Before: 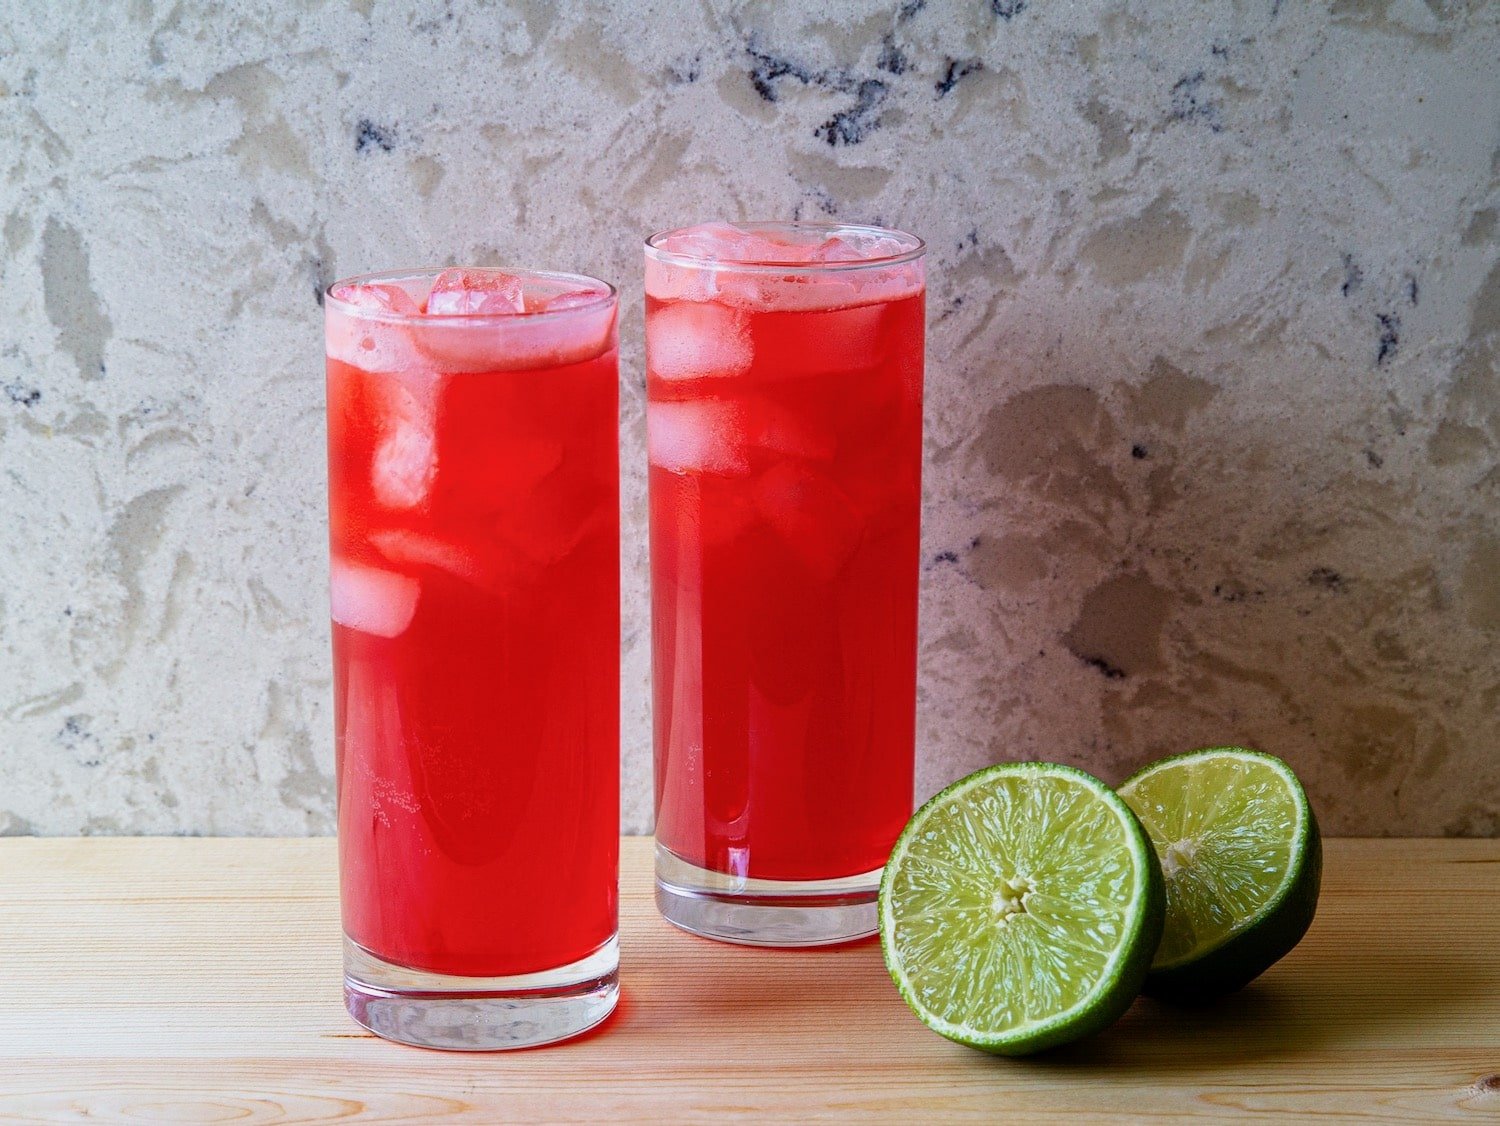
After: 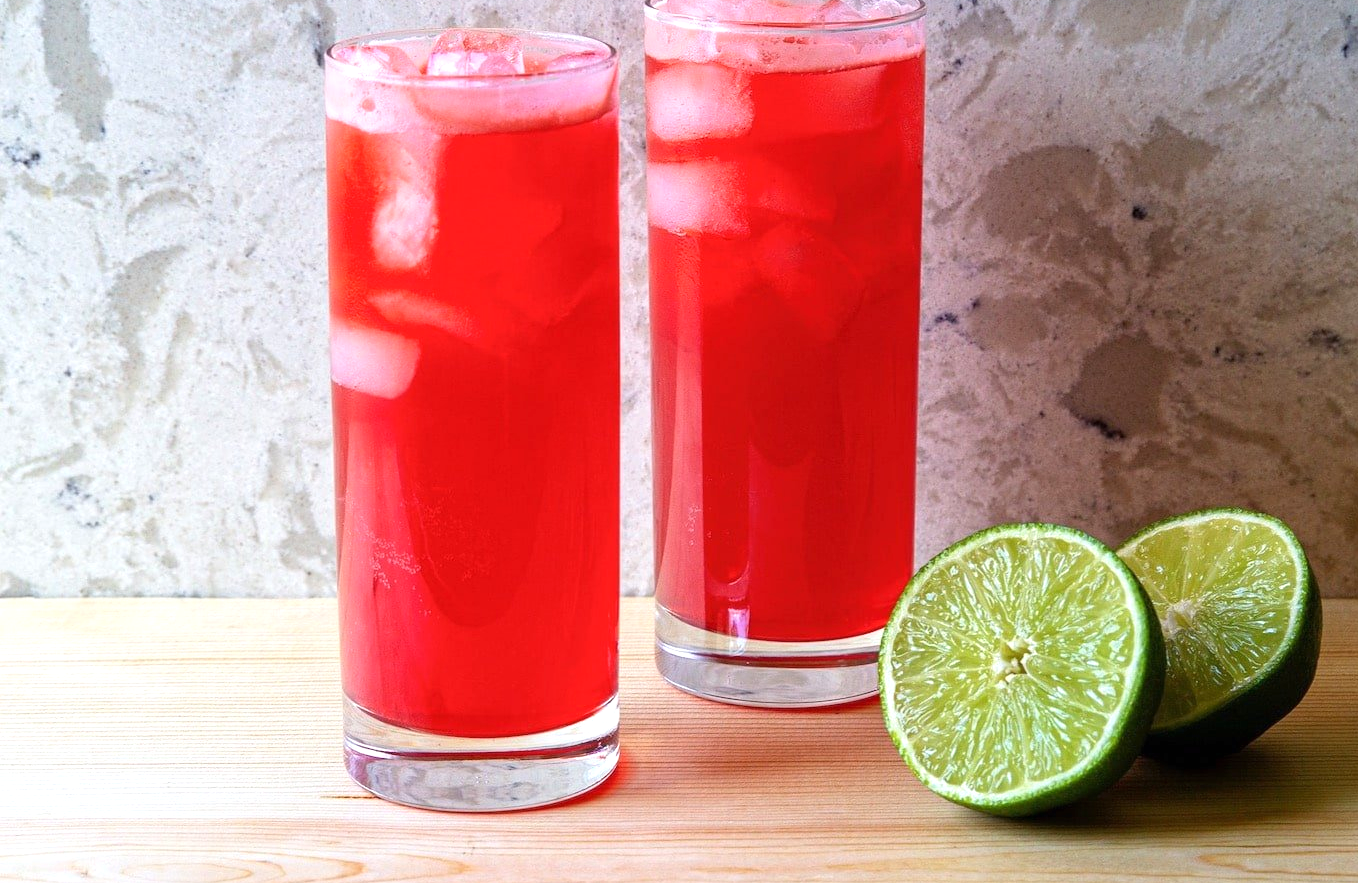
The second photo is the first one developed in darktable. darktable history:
crop: top 21.263%, right 9.418%, bottom 0.271%
exposure: black level correction 0, exposure 0.498 EV, compensate highlight preservation false
